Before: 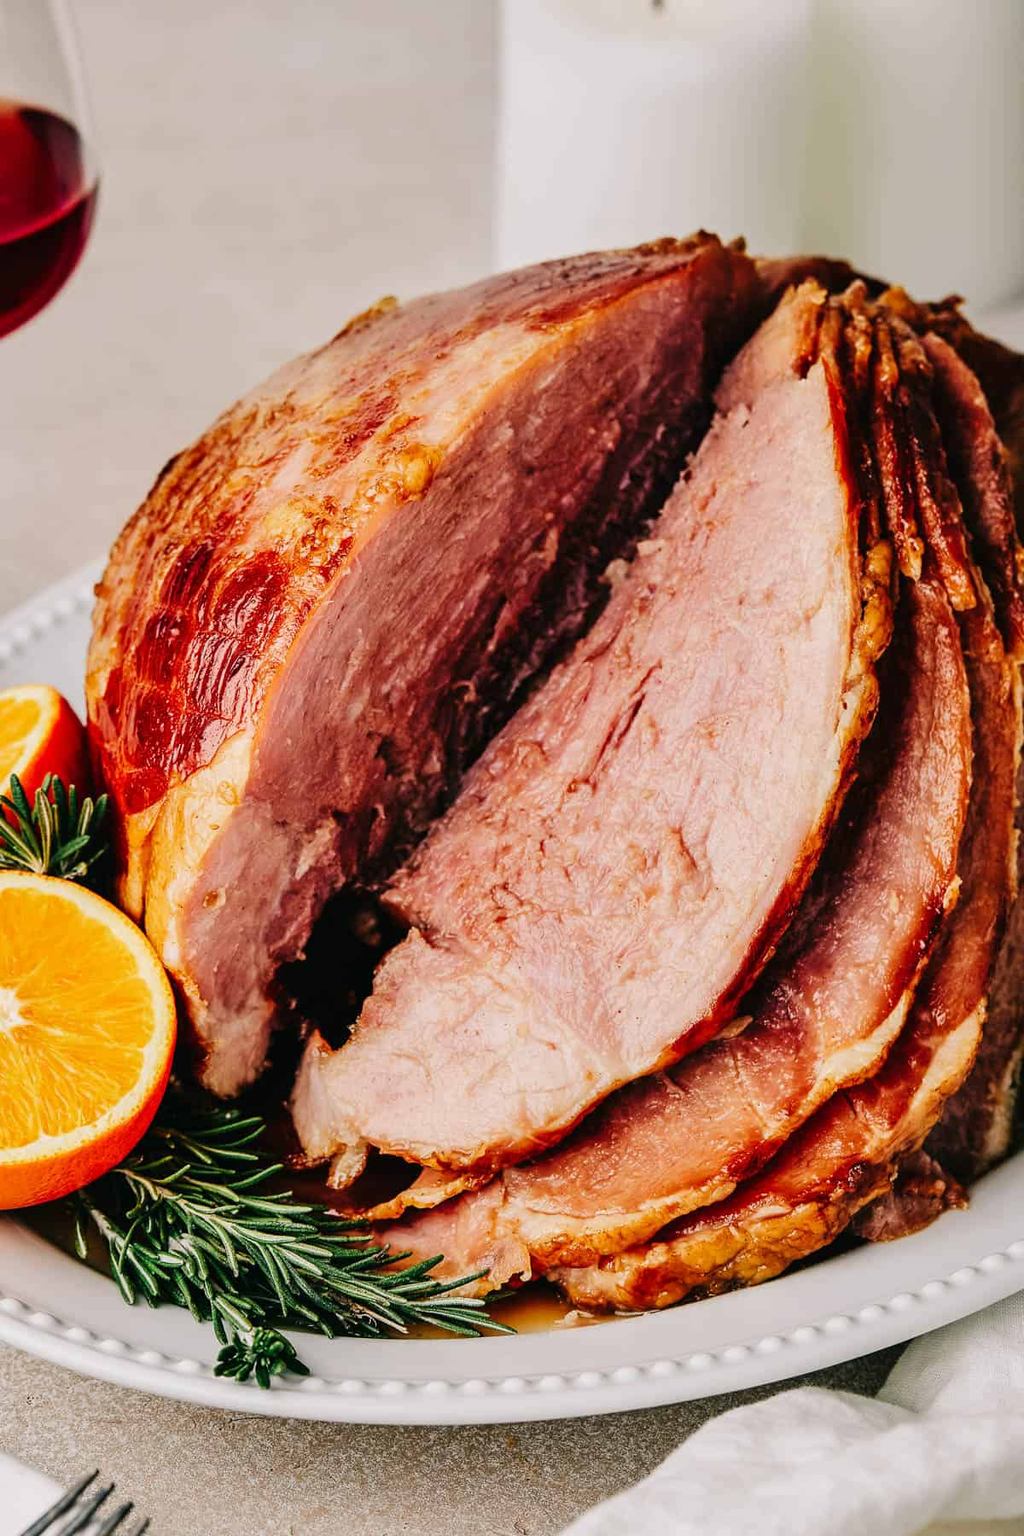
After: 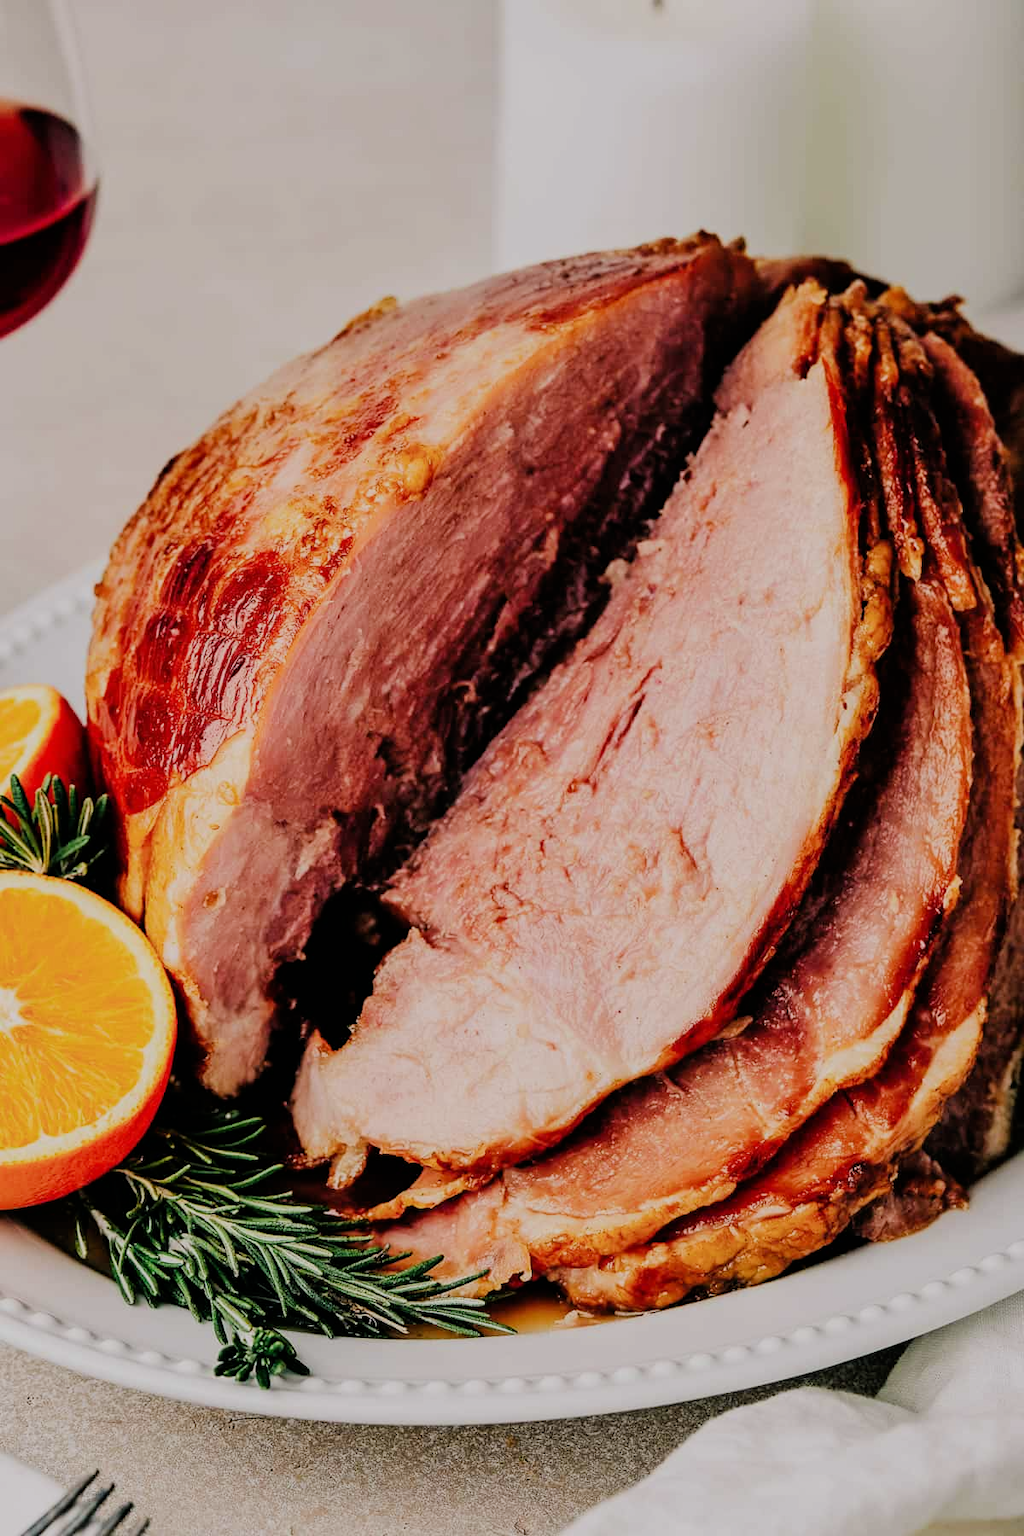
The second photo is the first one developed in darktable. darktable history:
filmic rgb: black relative exposure -7.65 EV, white relative exposure 4.56 EV, threshold 5.96 EV, hardness 3.61, enable highlight reconstruction true
